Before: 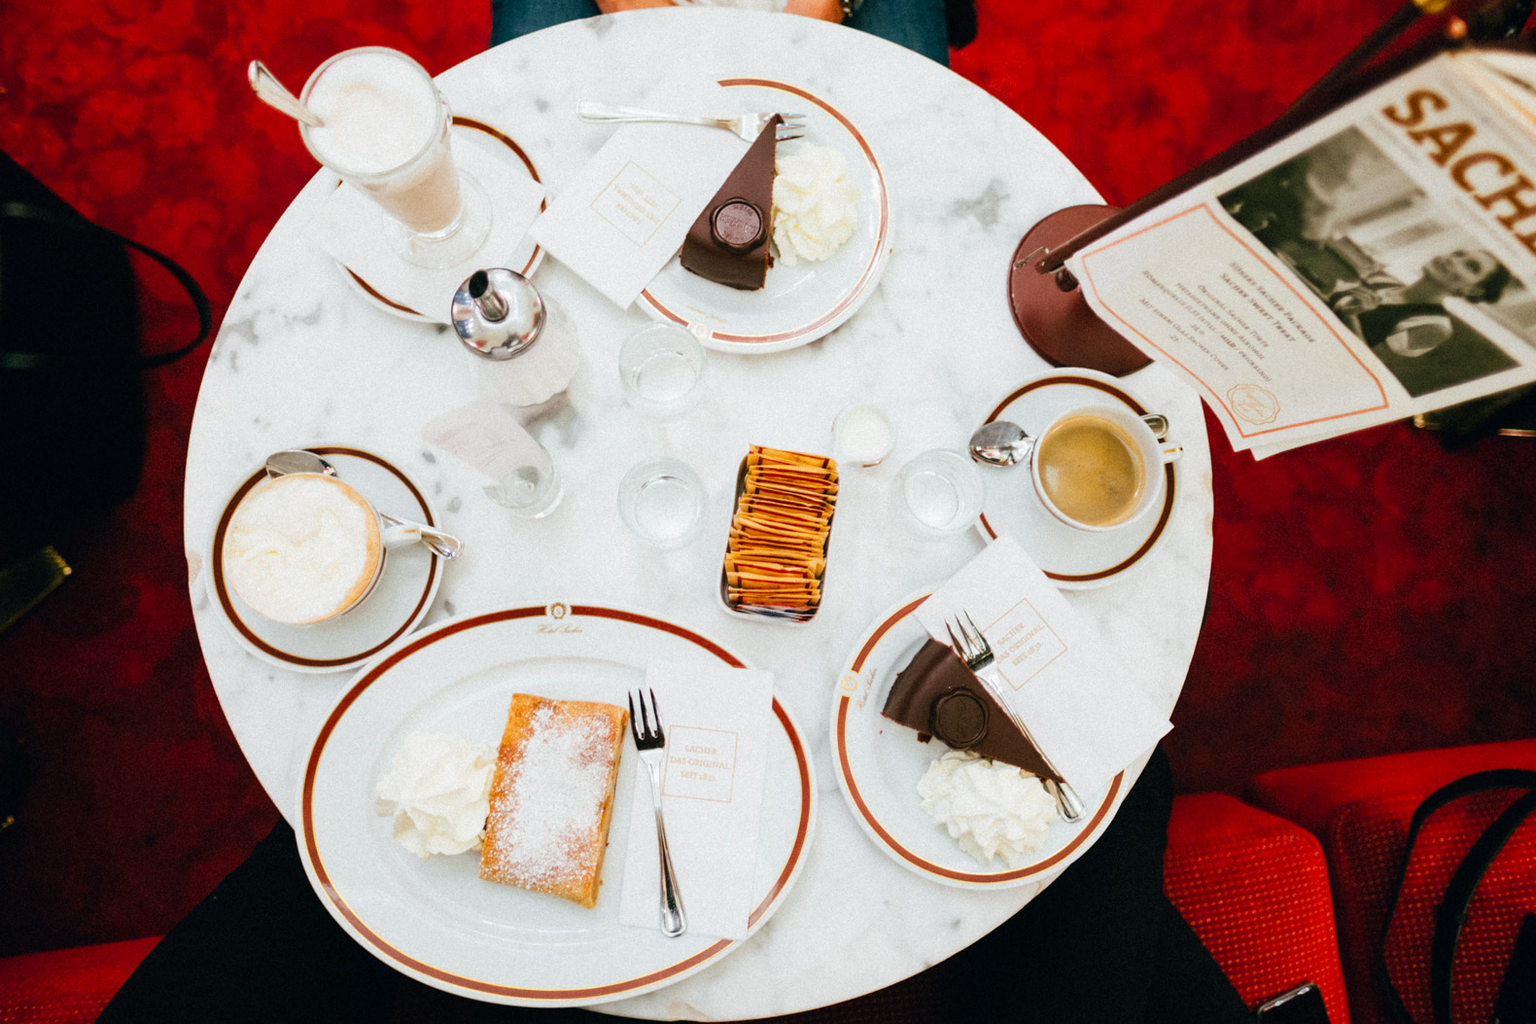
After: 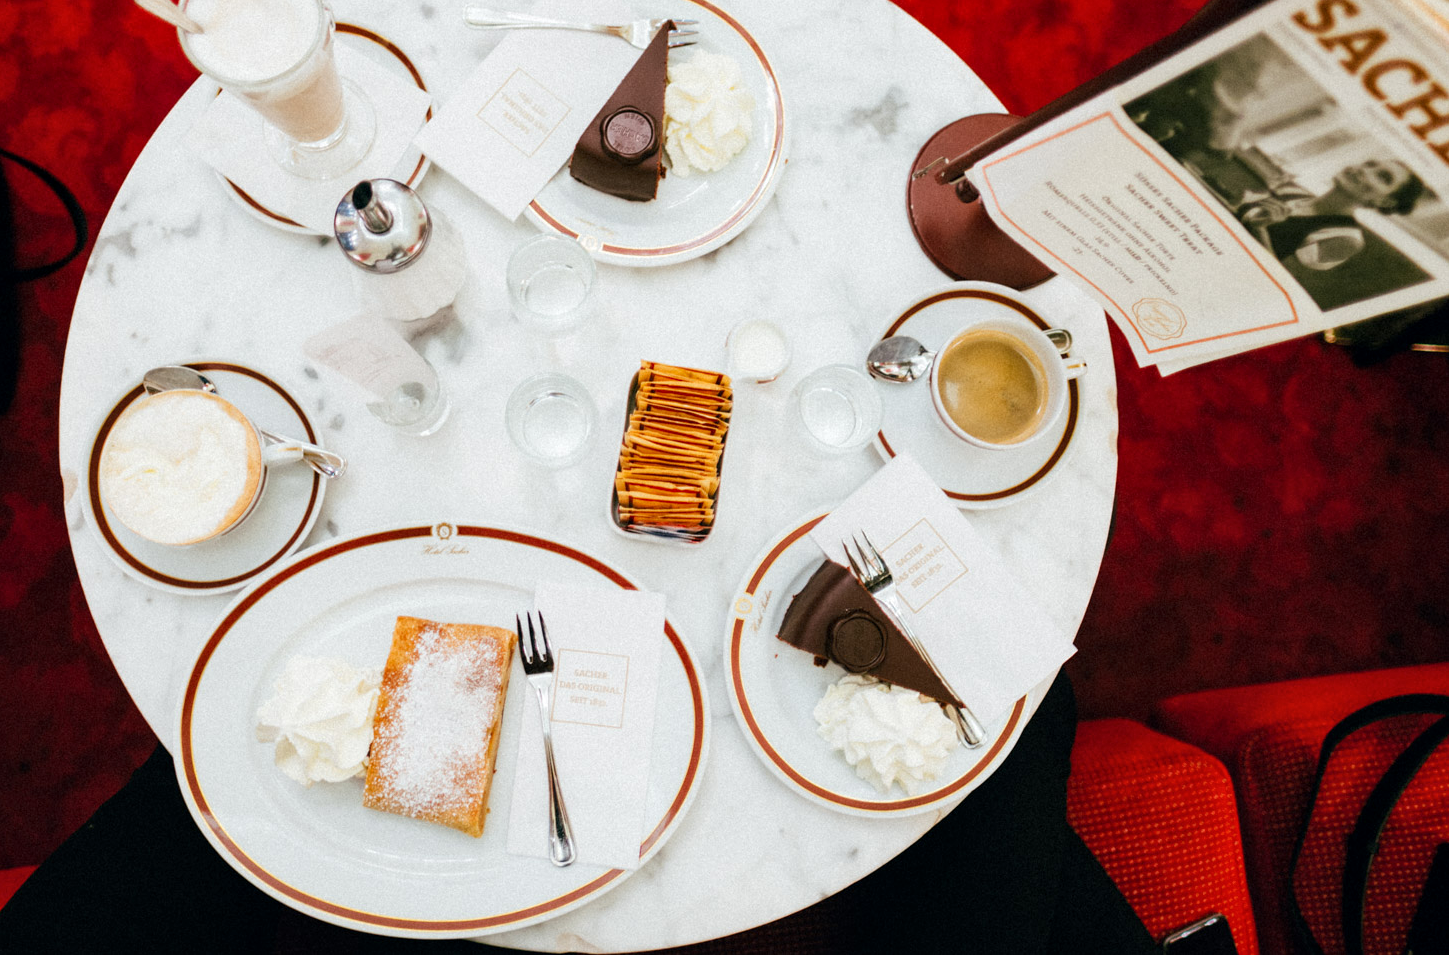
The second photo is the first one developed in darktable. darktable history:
local contrast: highlights 100%, shadows 100%, detail 120%, midtone range 0.2
crop and rotate: left 8.262%, top 9.226%
